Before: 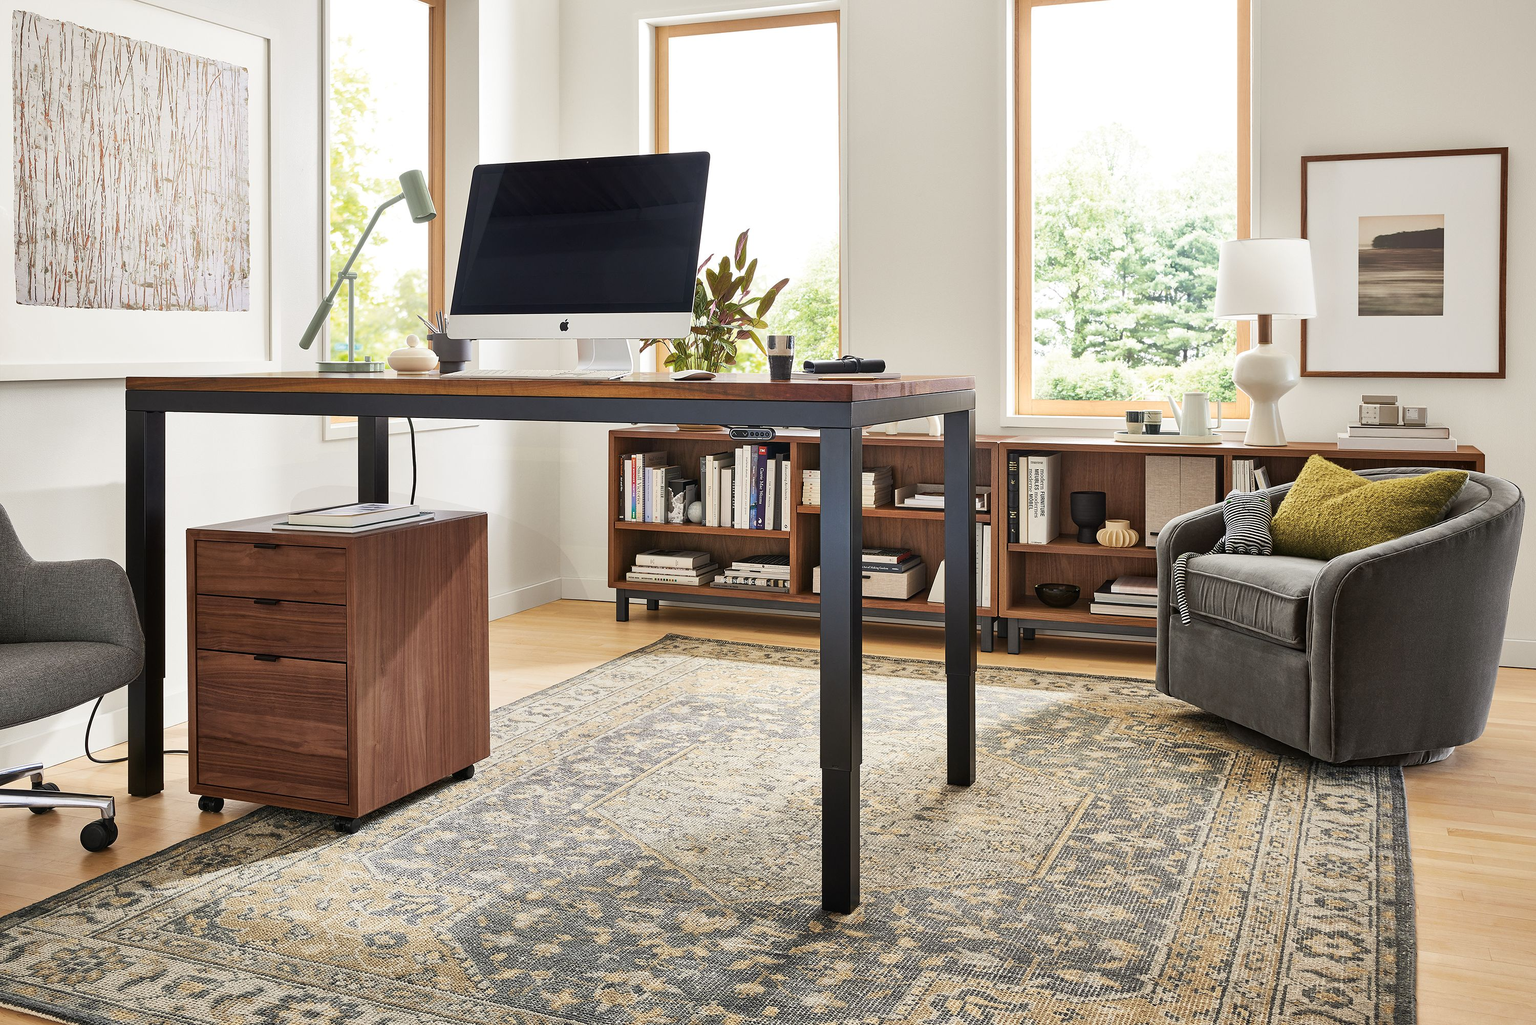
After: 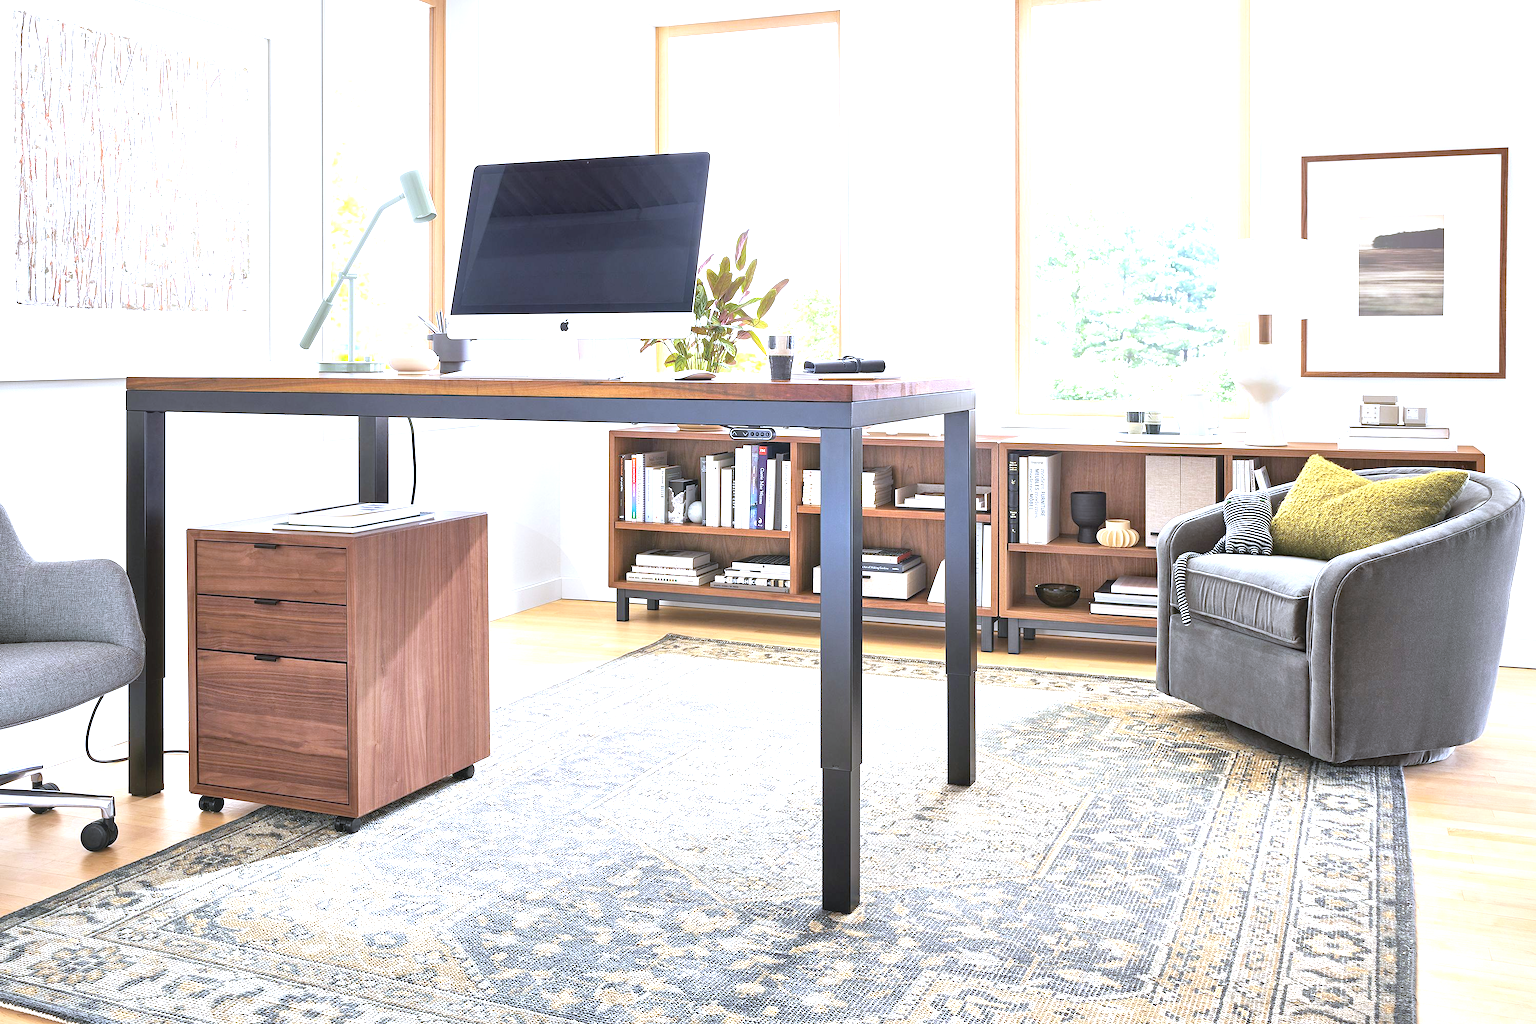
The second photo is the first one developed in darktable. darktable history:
exposure: black level correction 0, exposure 1.2 EV, compensate exposure bias true, compensate highlight preservation false
contrast brightness saturation: brightness 0.15
white balance: red 0.948, green 1.02, blue 1.176
